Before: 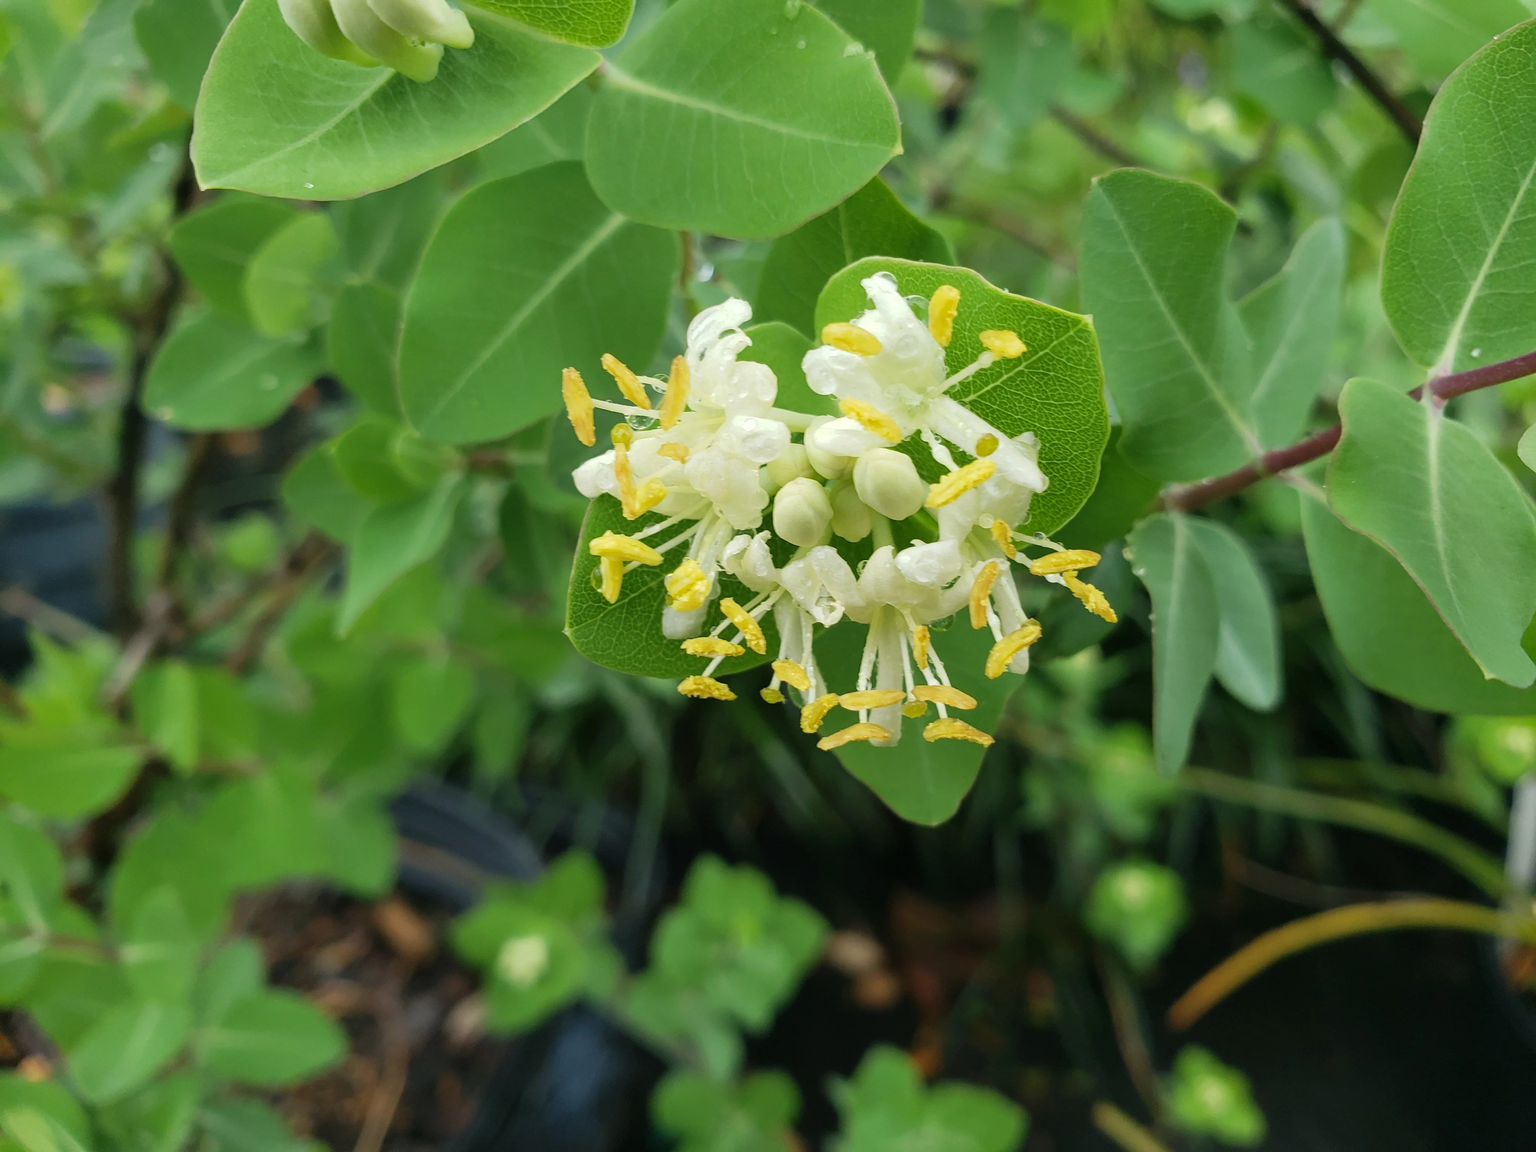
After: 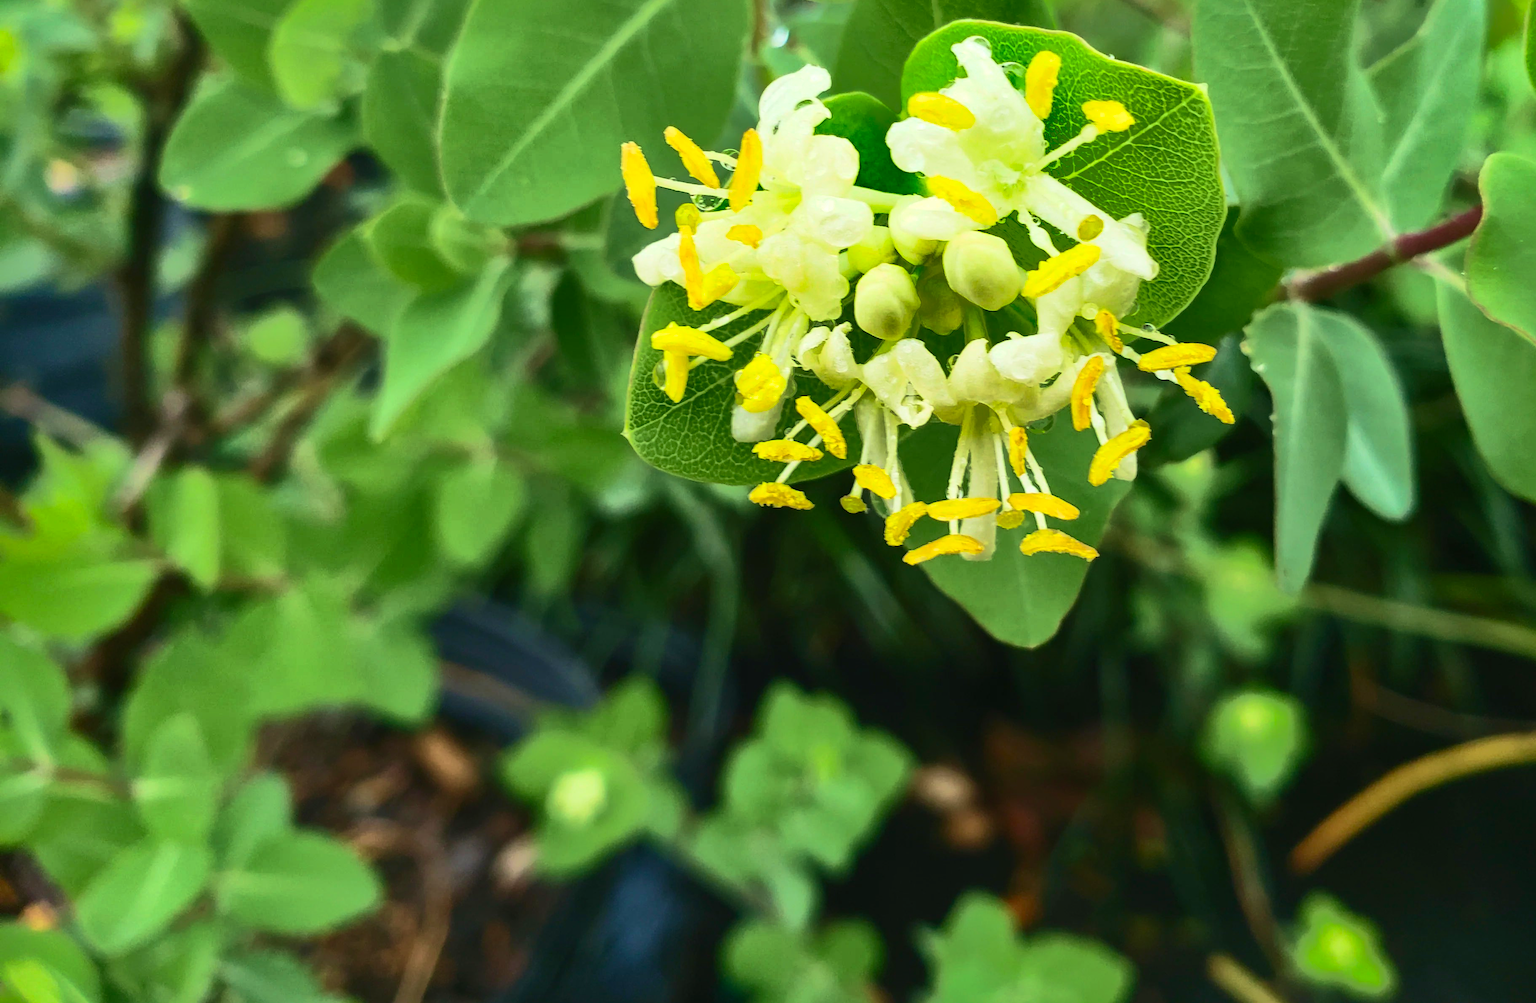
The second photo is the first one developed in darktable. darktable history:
exposure: exposure -0.043 EV, compensate exposure bias true, compensate highlight preservation false
contrast brightness saturation: contrast 0.637, brightness 0.335, saturation 0.148
crop: top 20.79%, right 9.469%, bottom 0.347%
velvia: on, module defaults
shadows and highlights: shadows 38.1, highlights -74.96
